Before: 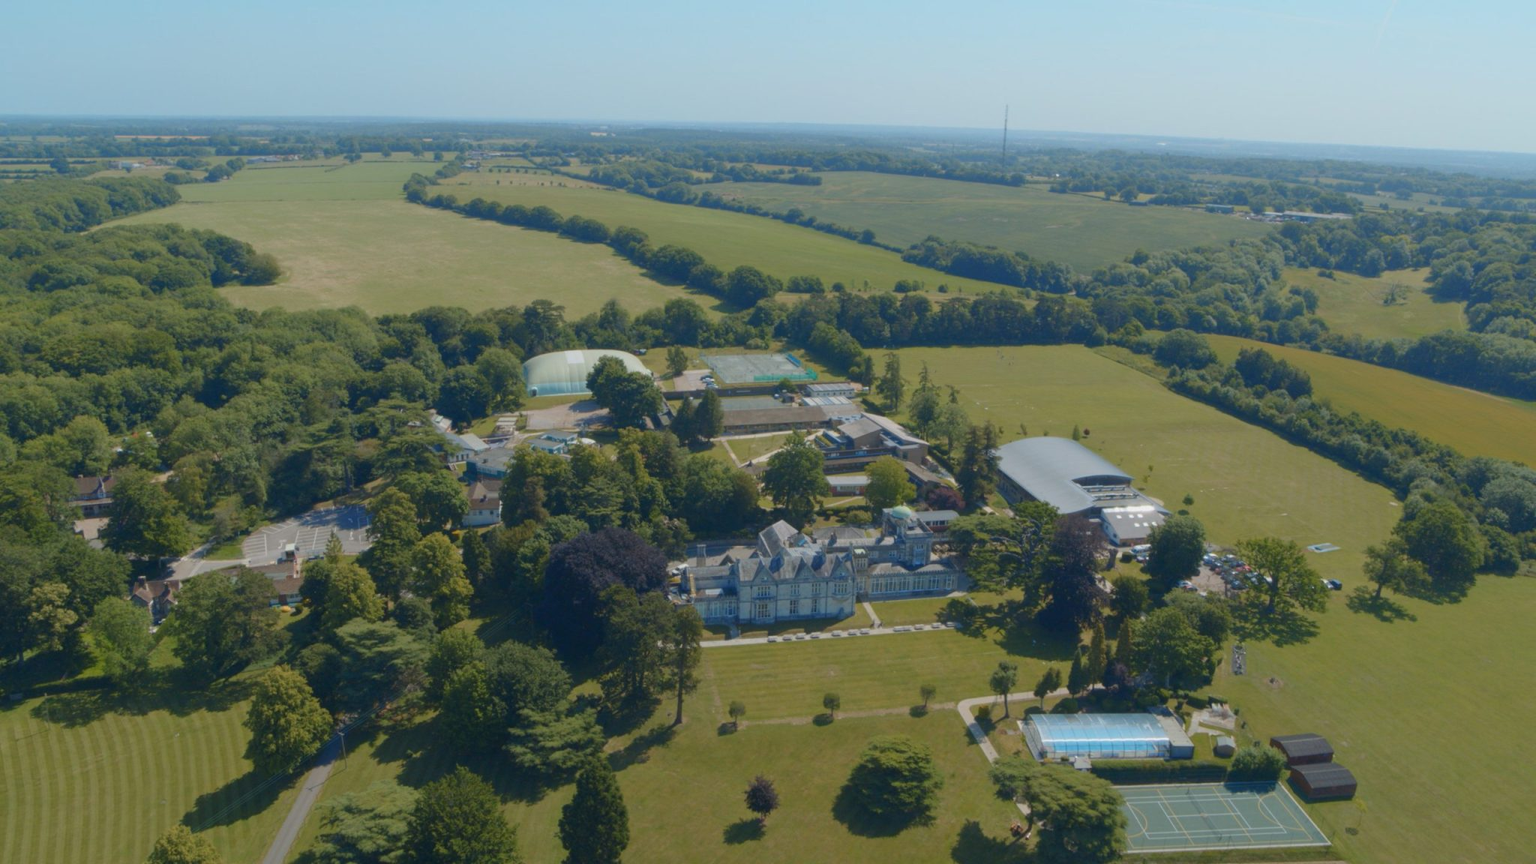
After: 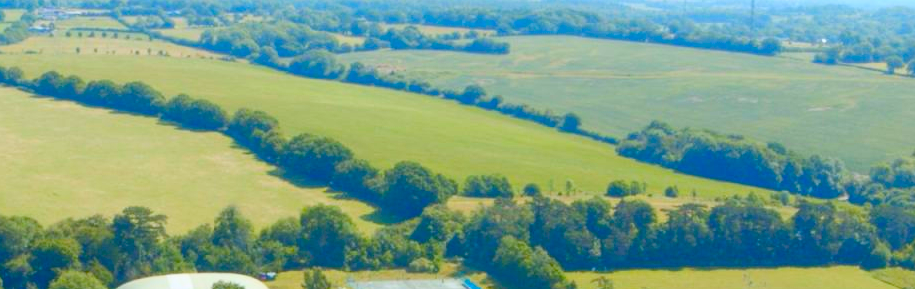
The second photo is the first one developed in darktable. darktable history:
crop: left 28.64%, top 16.832%, right 26.637%, bottom 58.055%
color balance rgb: perceptual saturation grading › global saturation 25%, perceptual saturation grading › highlights -50%, perceptual saturation grading › shadows 30%, perceptual brilliance grading › global brilliance 12%, global vibrance 20%
contrast brightness saturation: contrast 0.24, brightness 0.26, saturation 0.39
